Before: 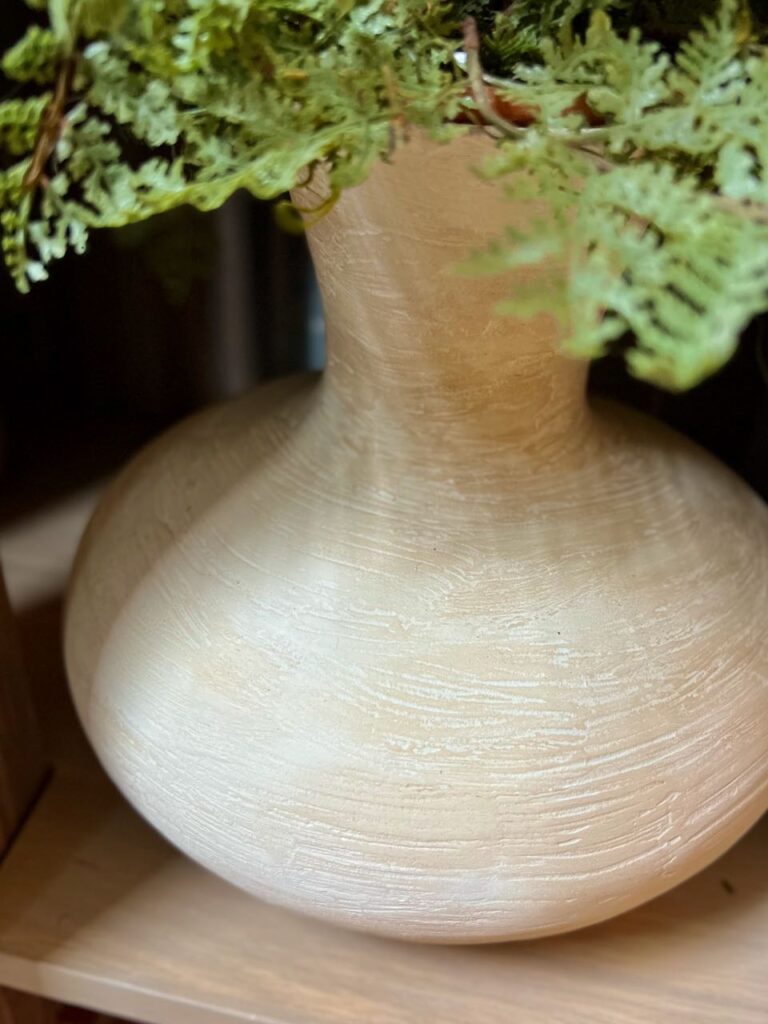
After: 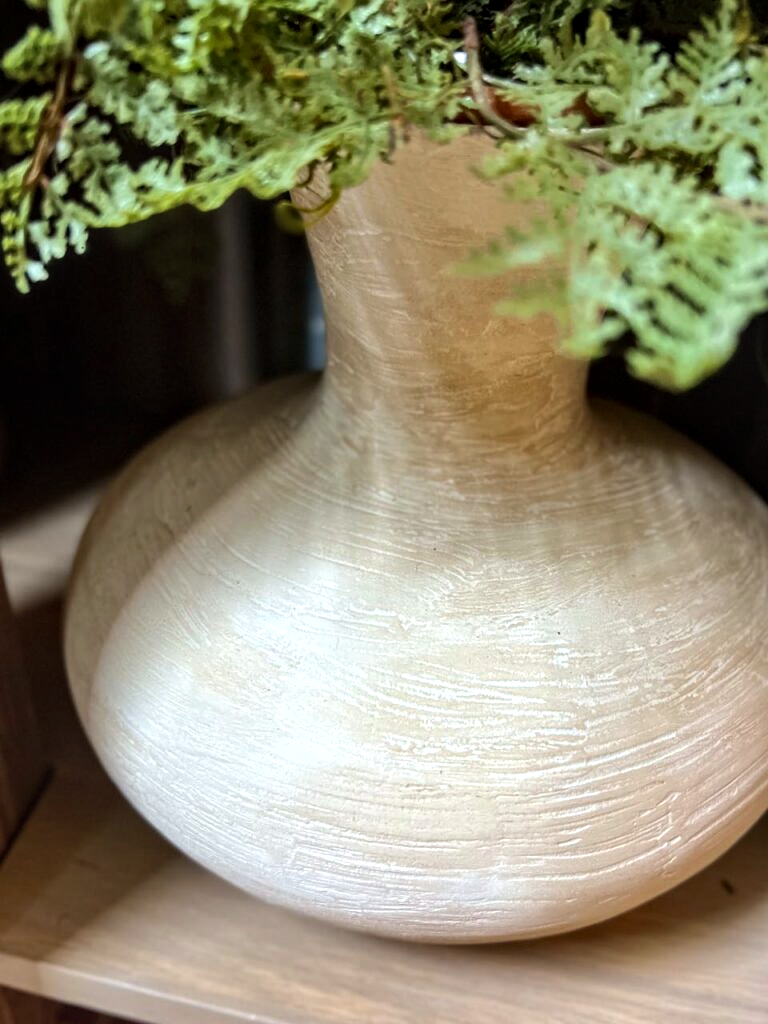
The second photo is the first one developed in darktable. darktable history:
local contrast: on, module defaults
white balance: red 0.98, blue 1.034
tone equalizer: -8 EV -0.417 EV, -7 EV -0.389 EV, -6 EV -0.333 EV, -5 EV -0.222 EV, -3 EV 0.222 EV, -2 EV 0.333 EV, -1 EV 0.389 EV, +0 EV 0.417 EV, edges refinement/feathering 500, mask exposure compensation -1.57 EV, preserve details no
shadows and highlights: shadows 37.27, highlights -28.18, soften with gaussian
